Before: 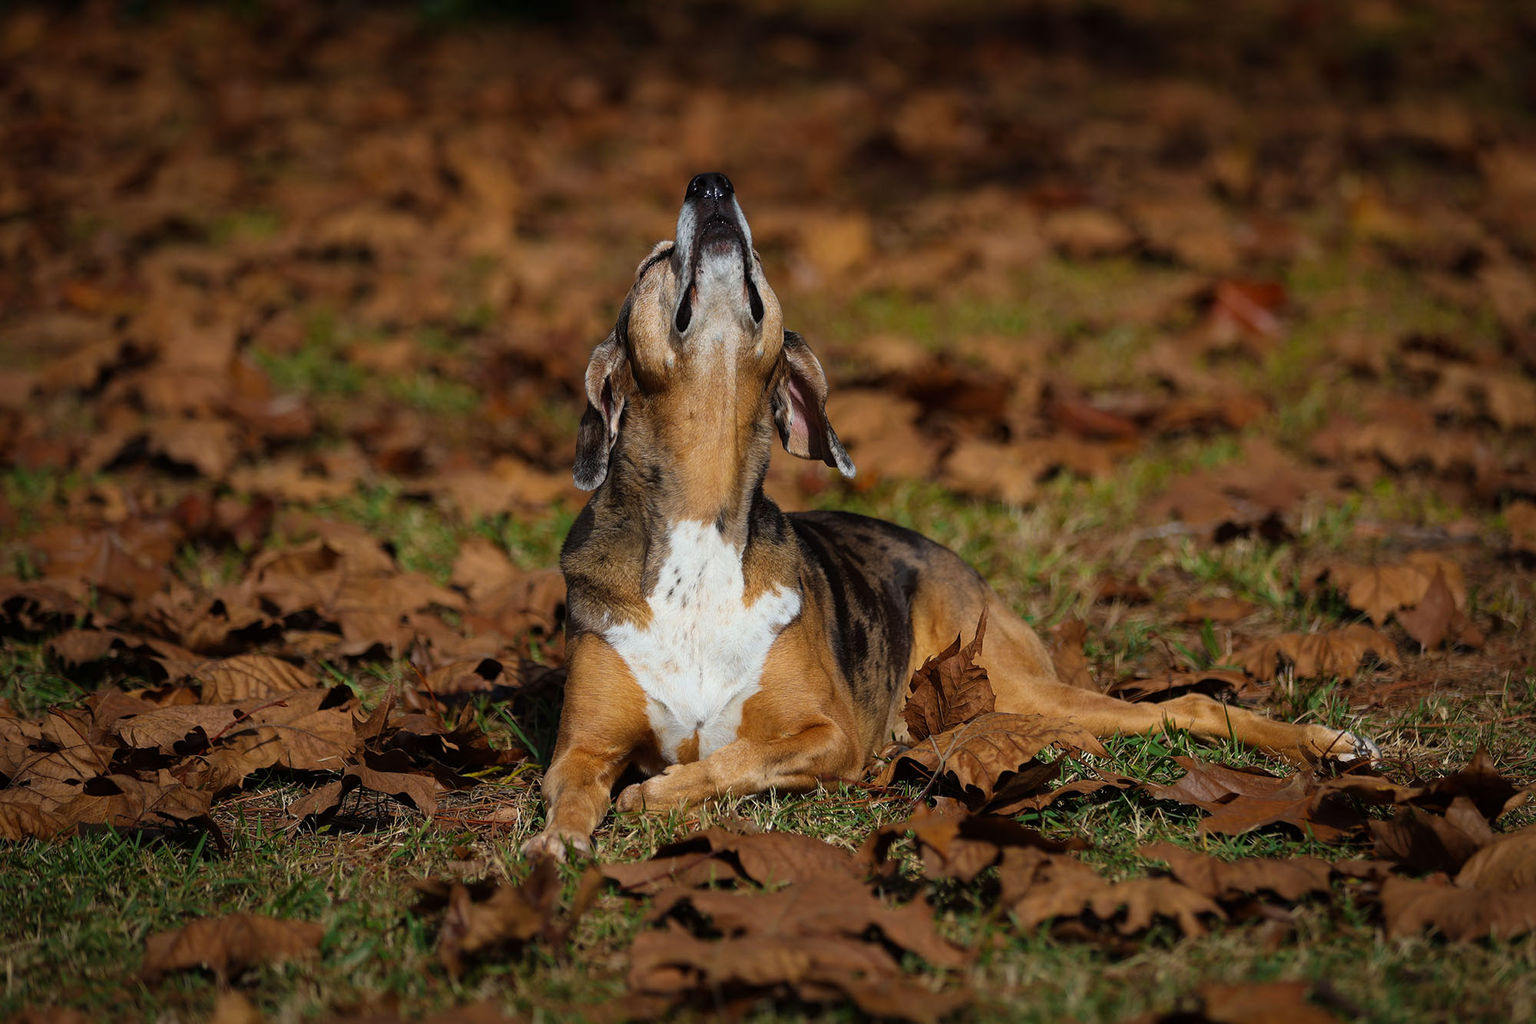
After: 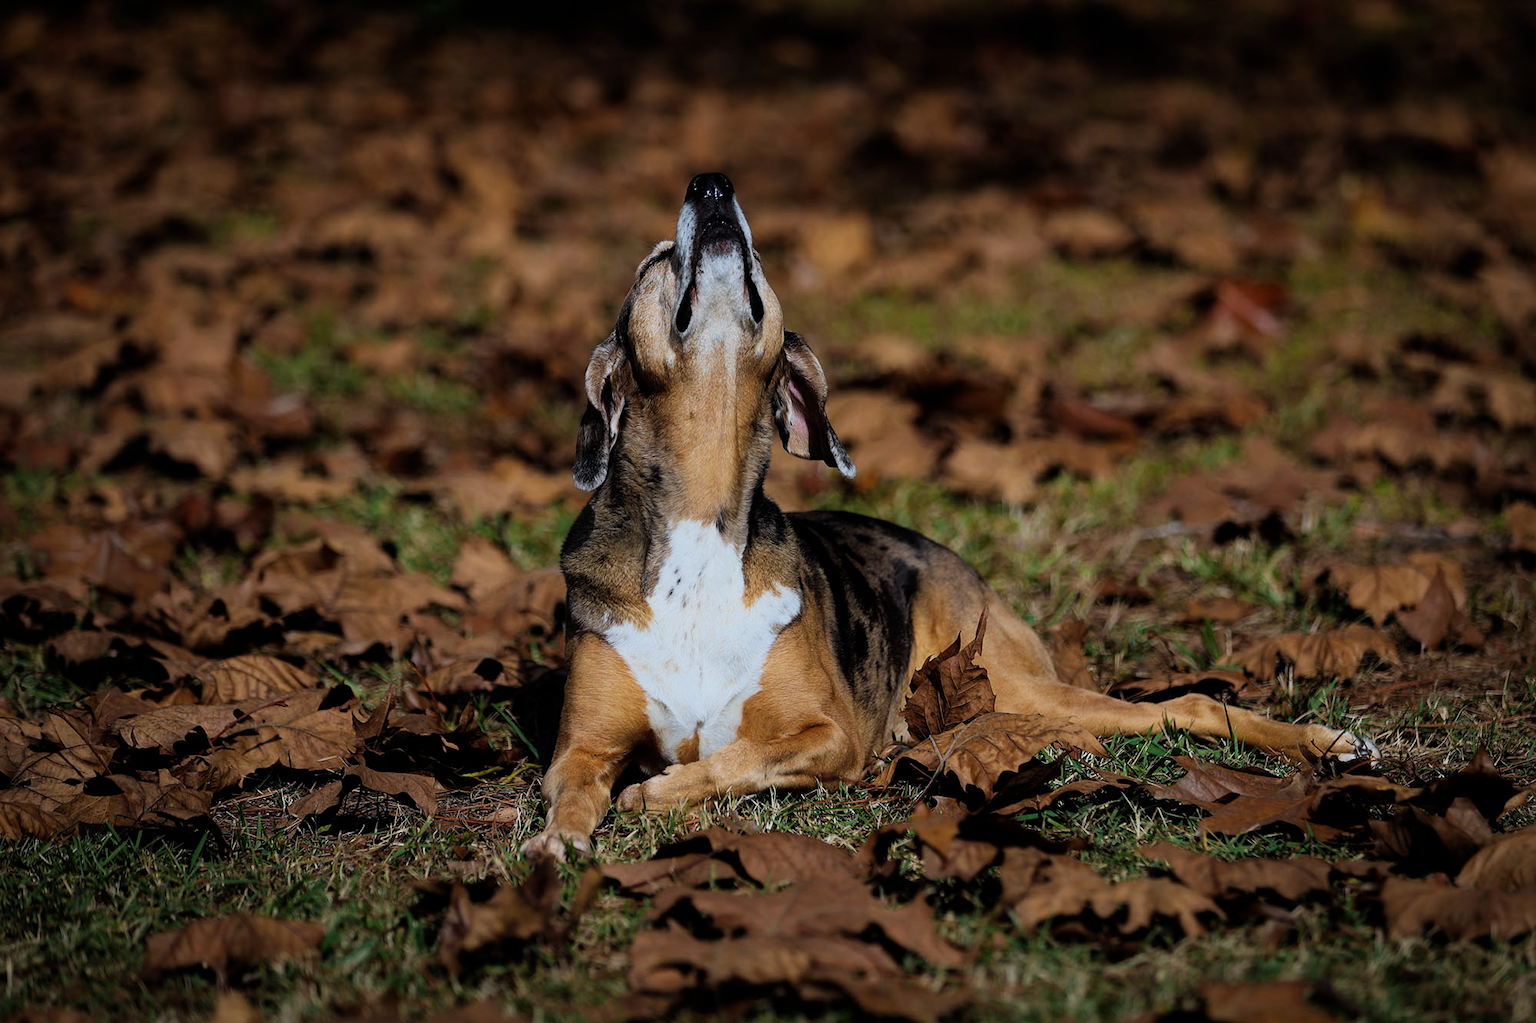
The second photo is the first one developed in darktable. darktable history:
color calibration: x 0.37, y 0.382, temperature 4313.16 K
filmic rgb: black relative exposure -16 EV, white relative exposure 5.32 EV, hardness 5.91, contrast 1.252
